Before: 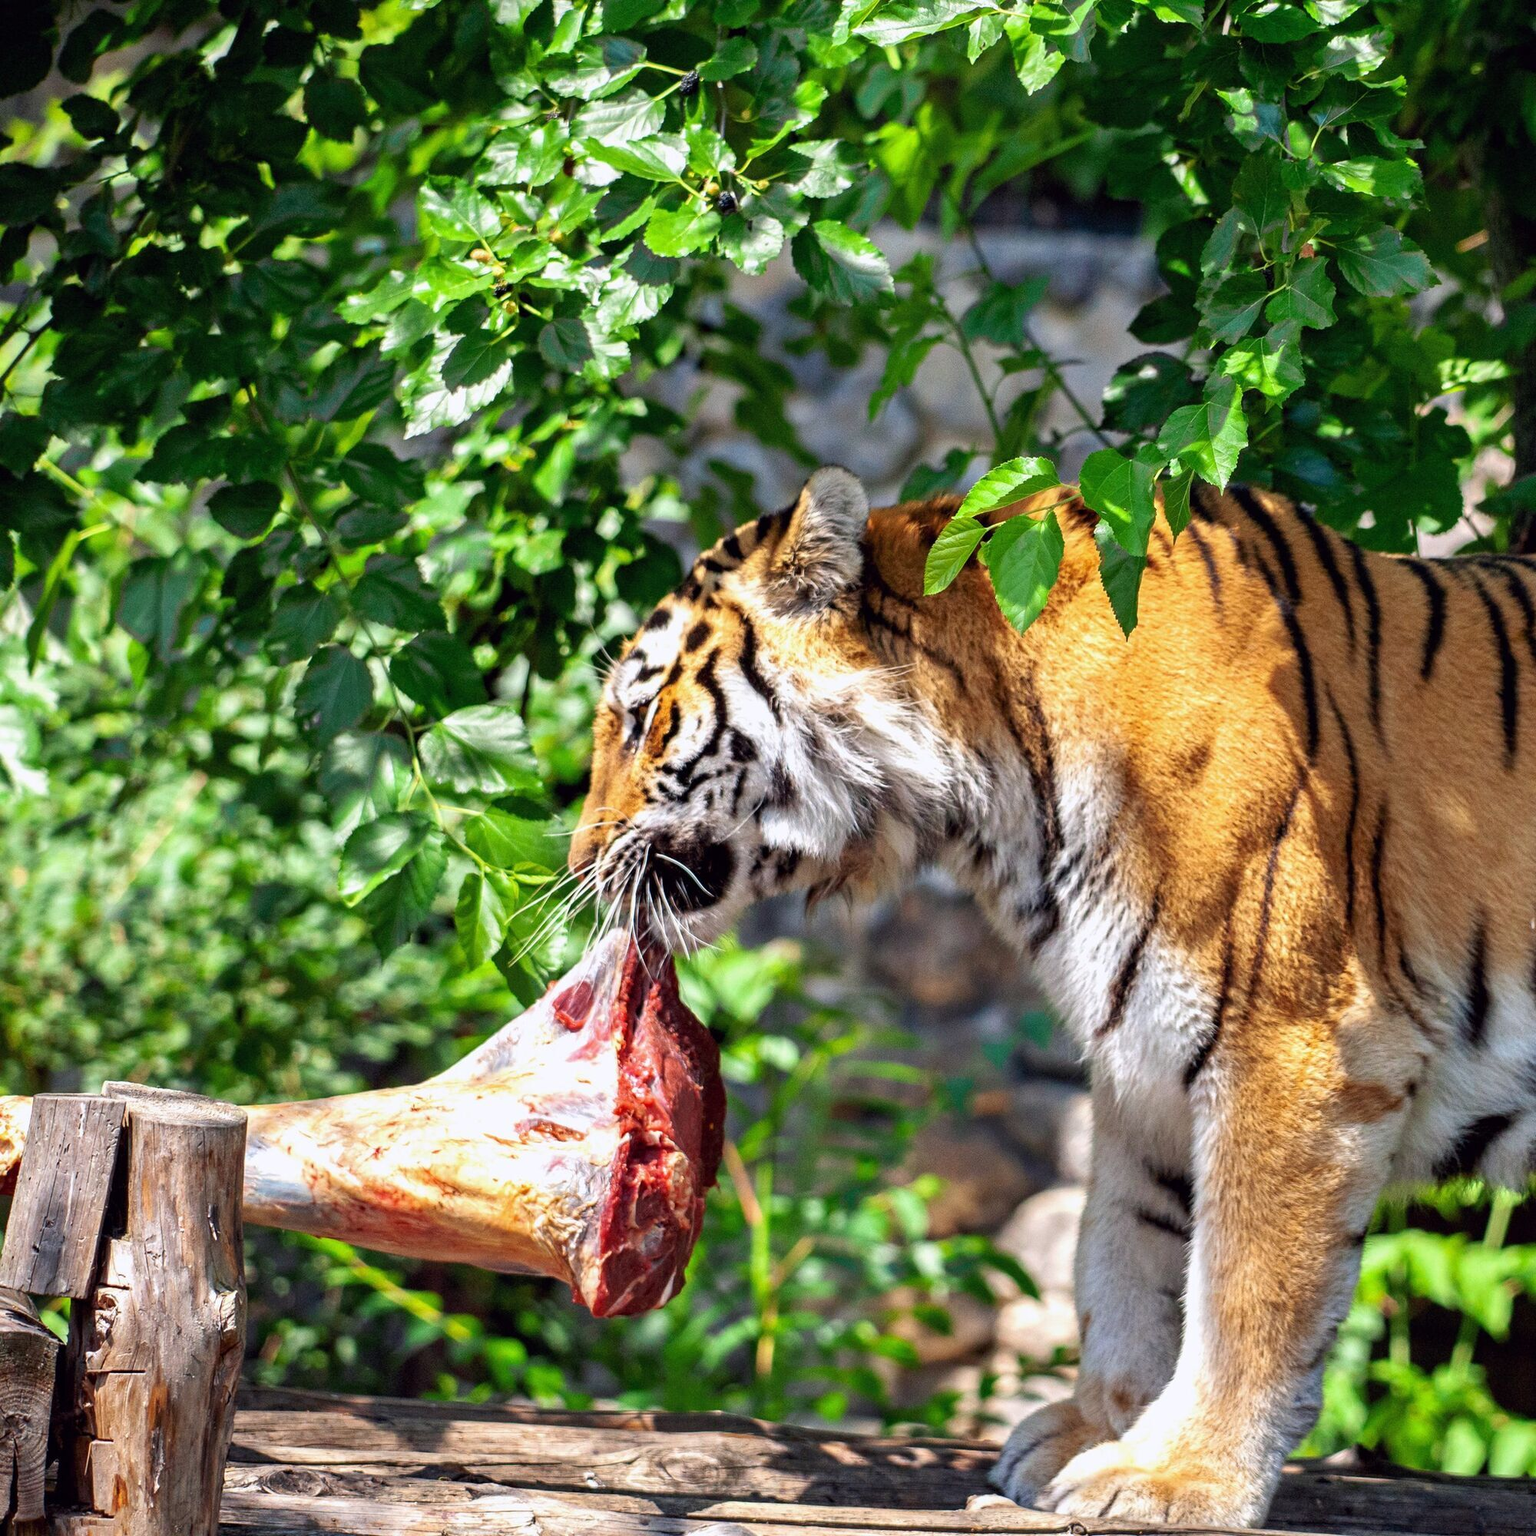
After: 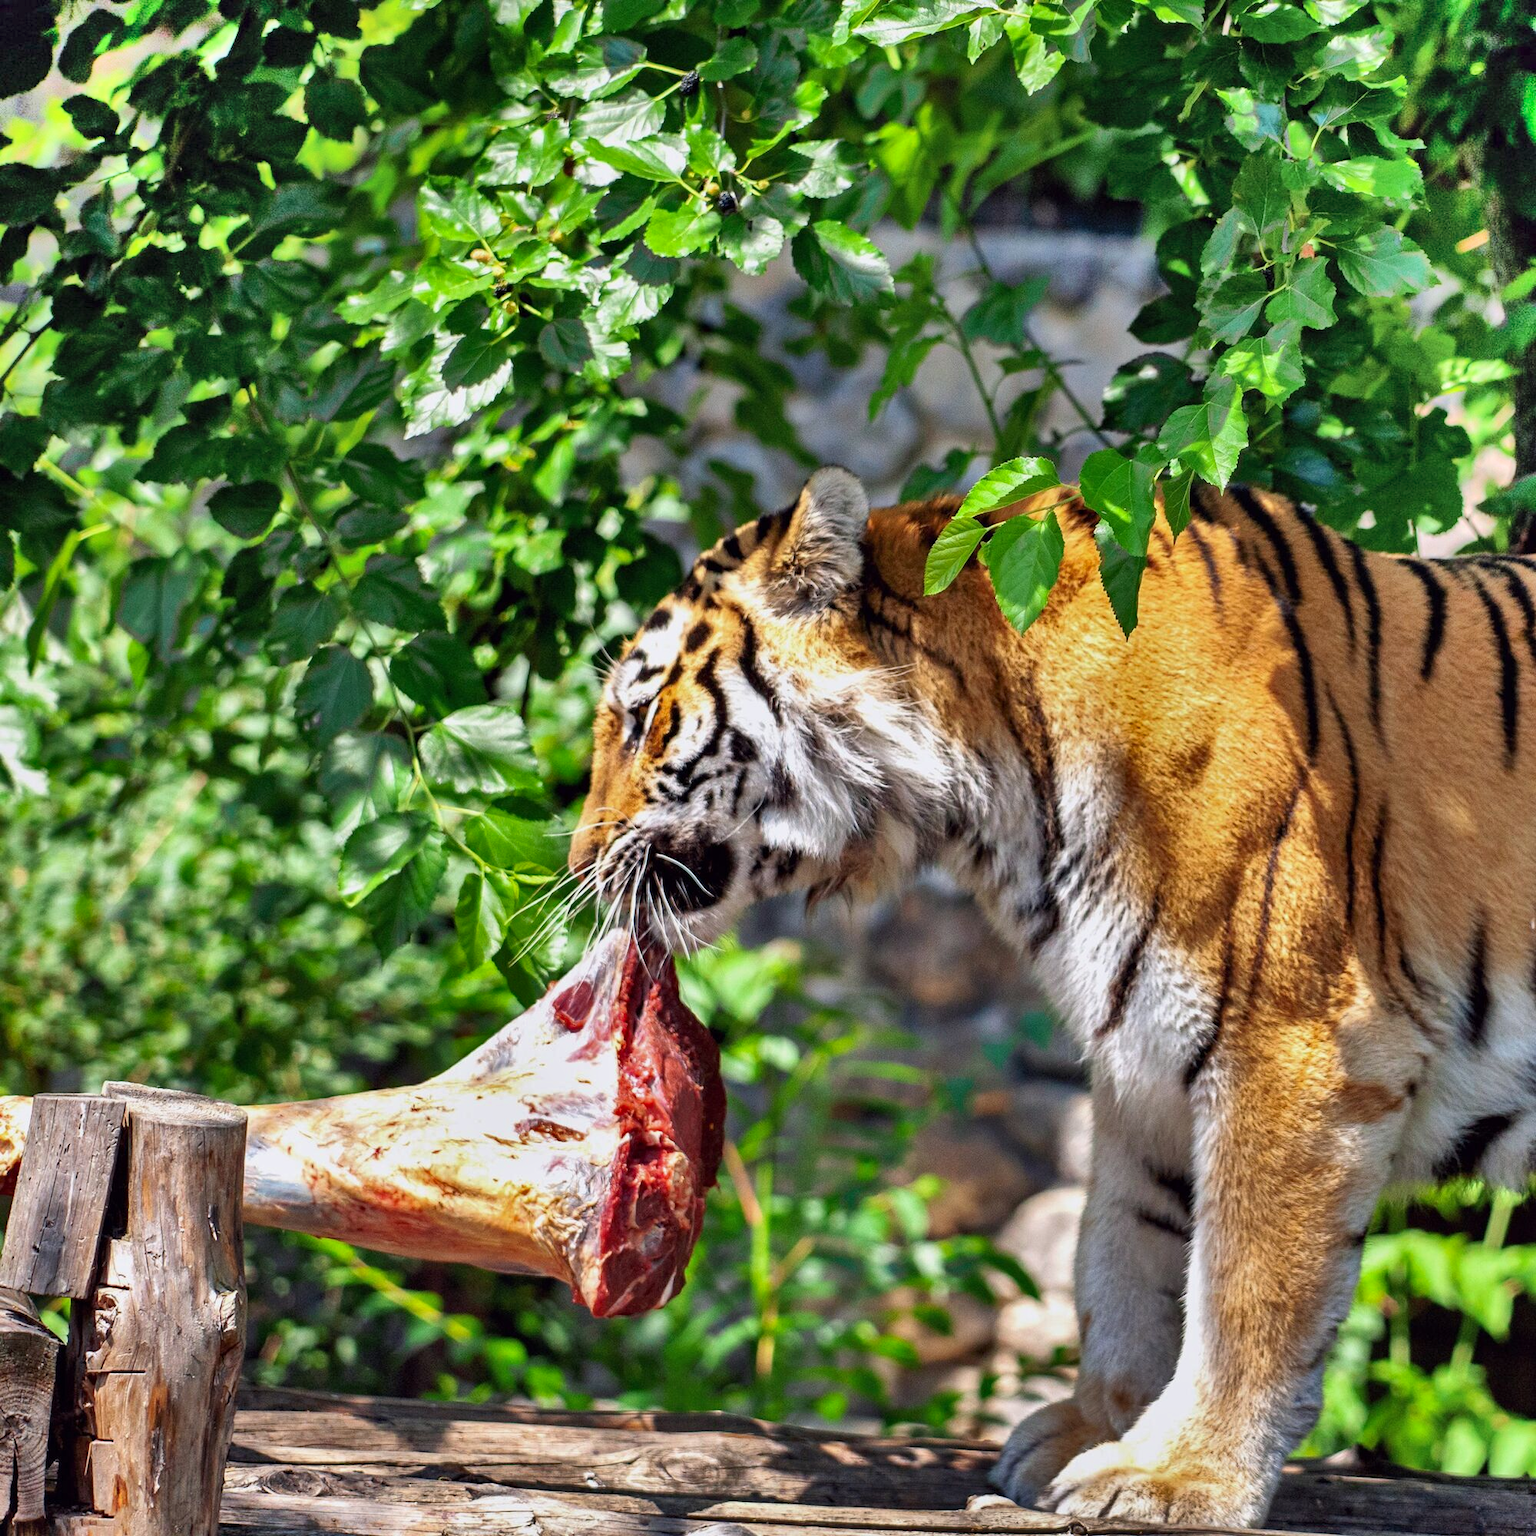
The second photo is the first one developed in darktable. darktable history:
levels: black 0.028%
shadows and highlights: radius 123.63, shadows 99.29, white point adjustment -3.11, highlights -99.11, highlights color adjustment 0.838%, soften with gaussian
